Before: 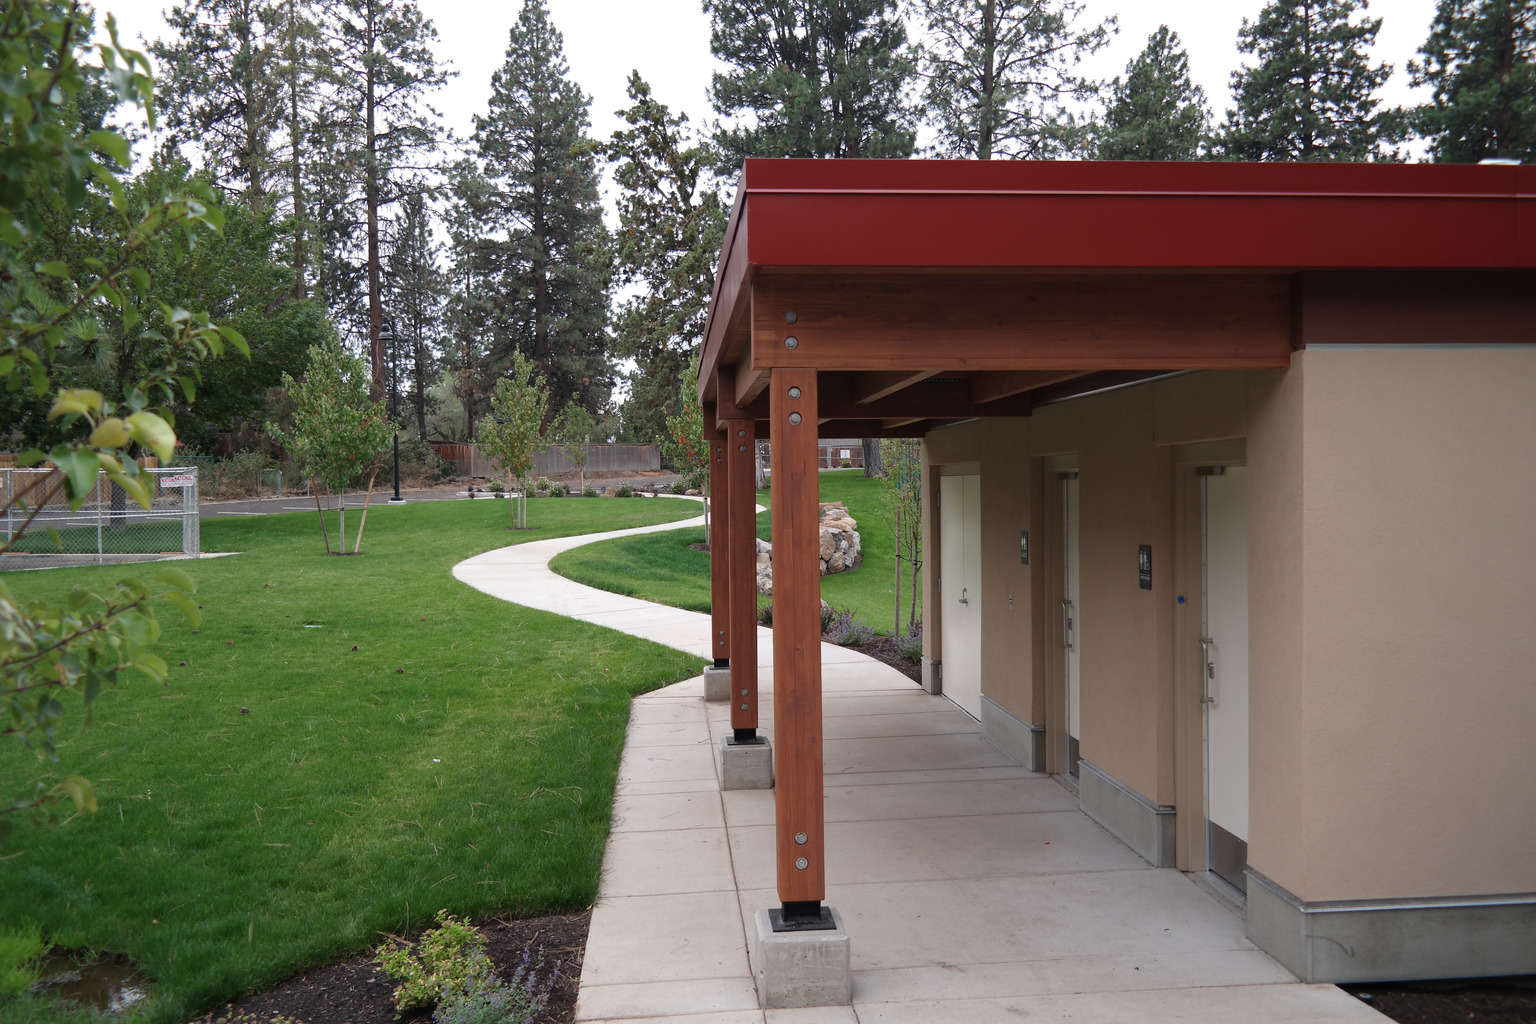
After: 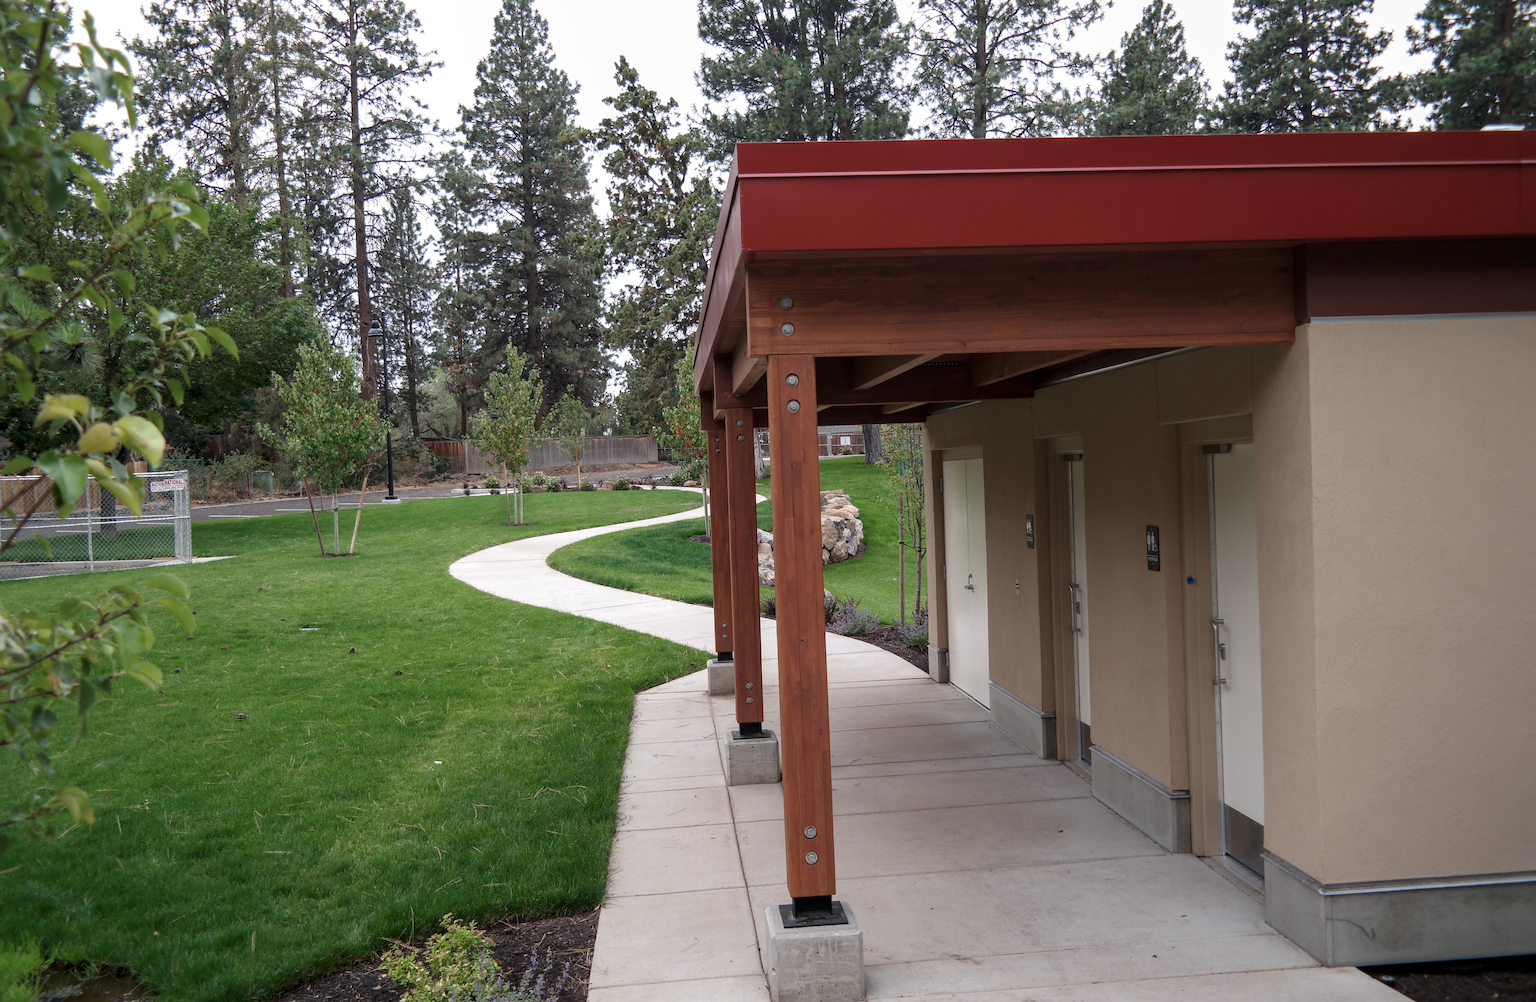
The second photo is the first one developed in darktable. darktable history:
local contrast: on, module defaults
rotate and perspective: rotation -1.42°, crop left 0.016, crop right 0.984, crop top 0.035, crop bottom 0.965
